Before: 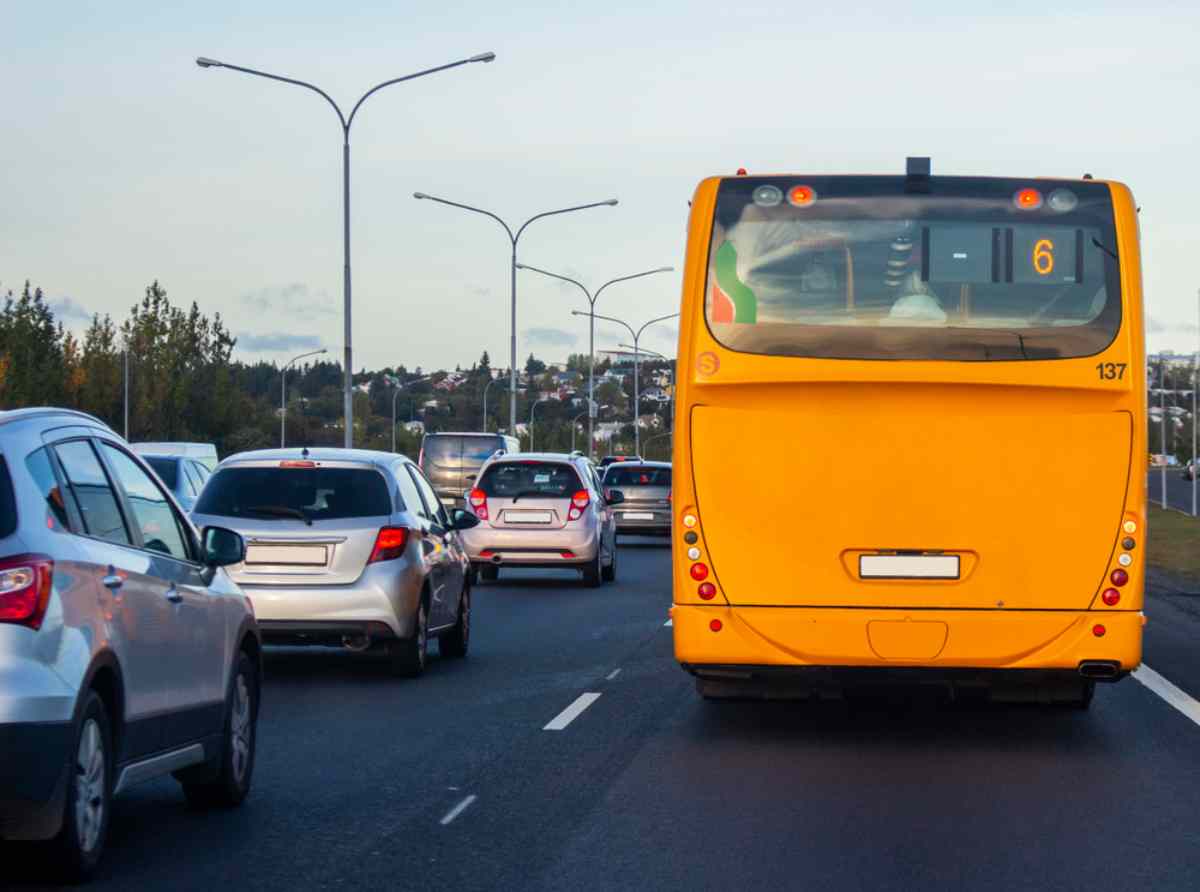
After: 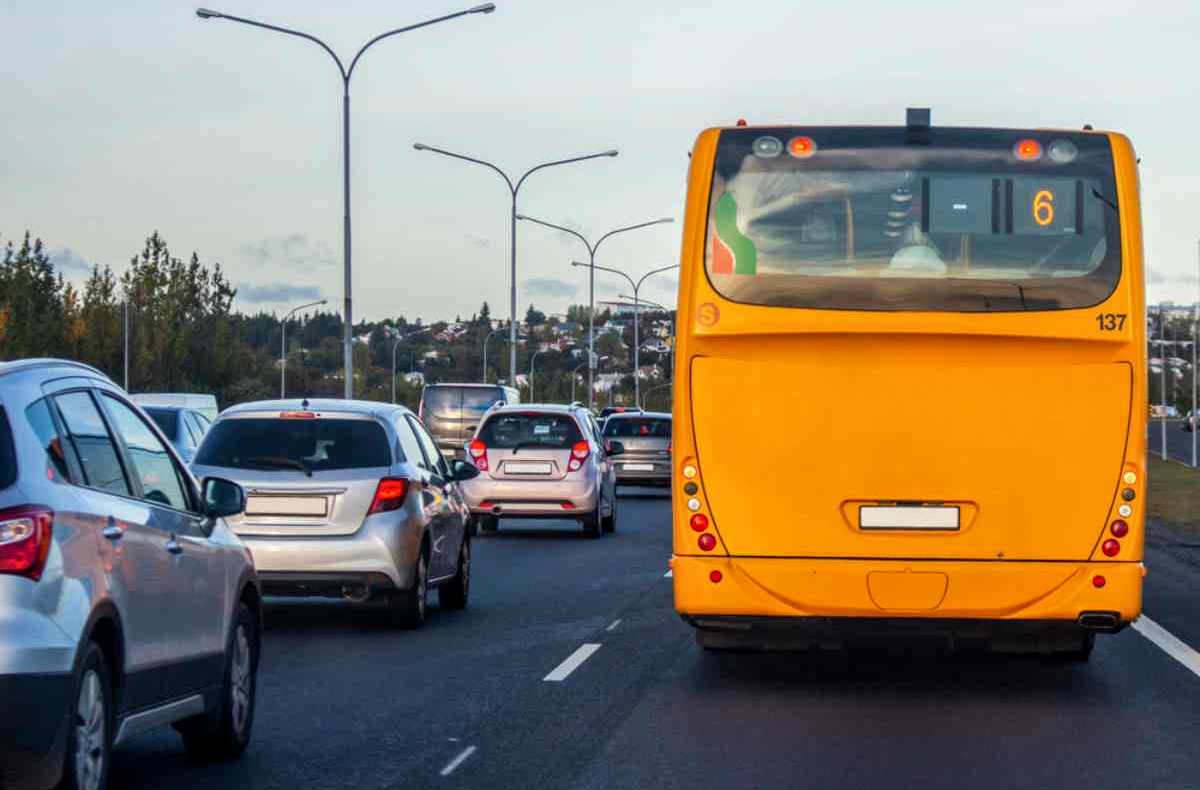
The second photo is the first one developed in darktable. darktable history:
tone equalizer: edges refinement/feathering 500, mask exposure compensation -1.57 EV, preserve details no
local contrast: on, module defaults
crop and rotate: top 5.502%, bottom 5.925%
